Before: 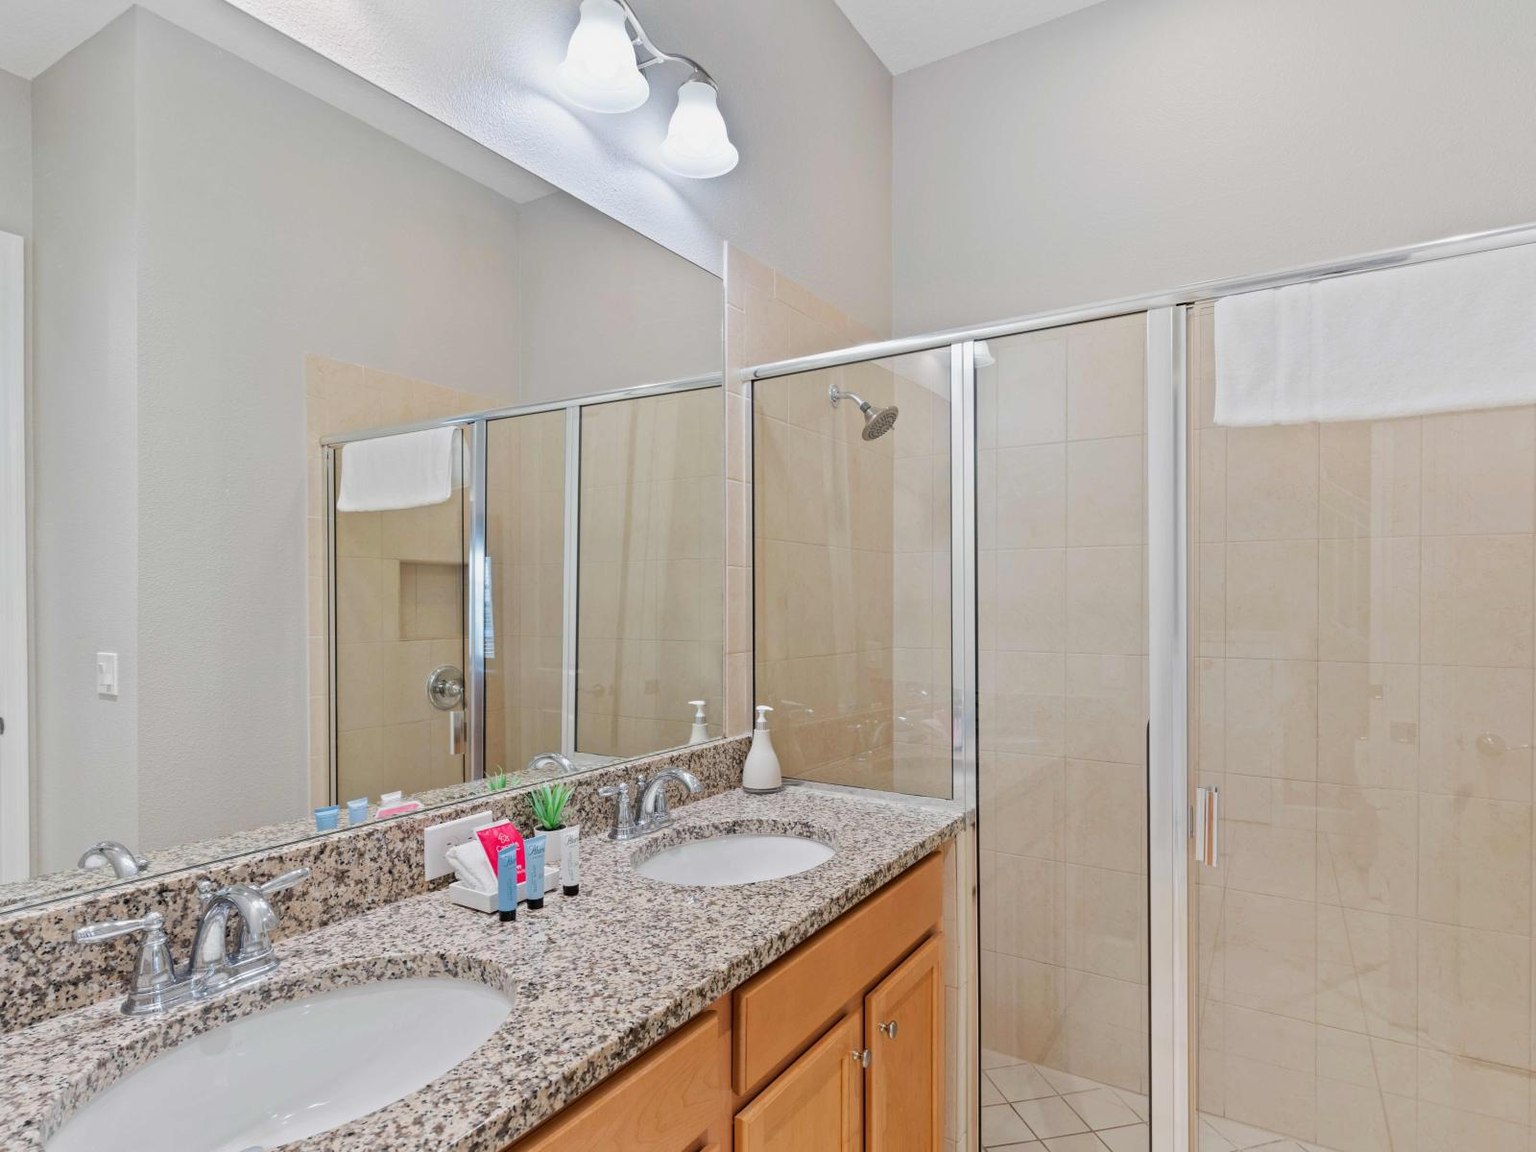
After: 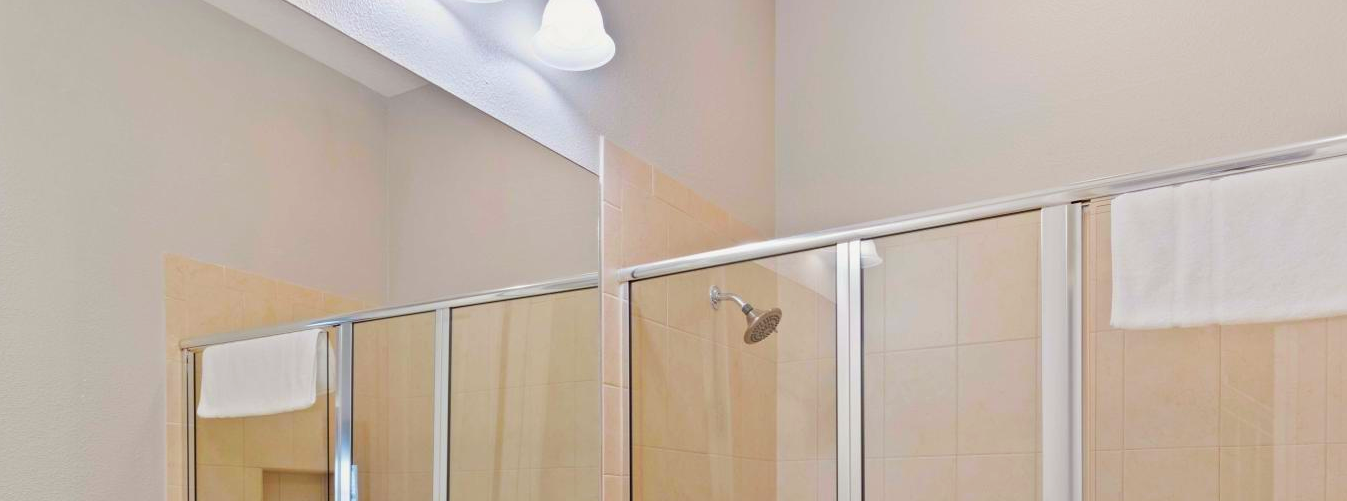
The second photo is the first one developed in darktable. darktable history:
color balance rgb: power › chroma 1.056%, power › hue 26.43°, linear chroma grading › global chroma 16.68%, perceptual saturation grading › global saturation 19.707%, global vibrance 20%
crop and rotate: left 9.675%, top 9.593%, right 6.088%, bottom 48.642%
